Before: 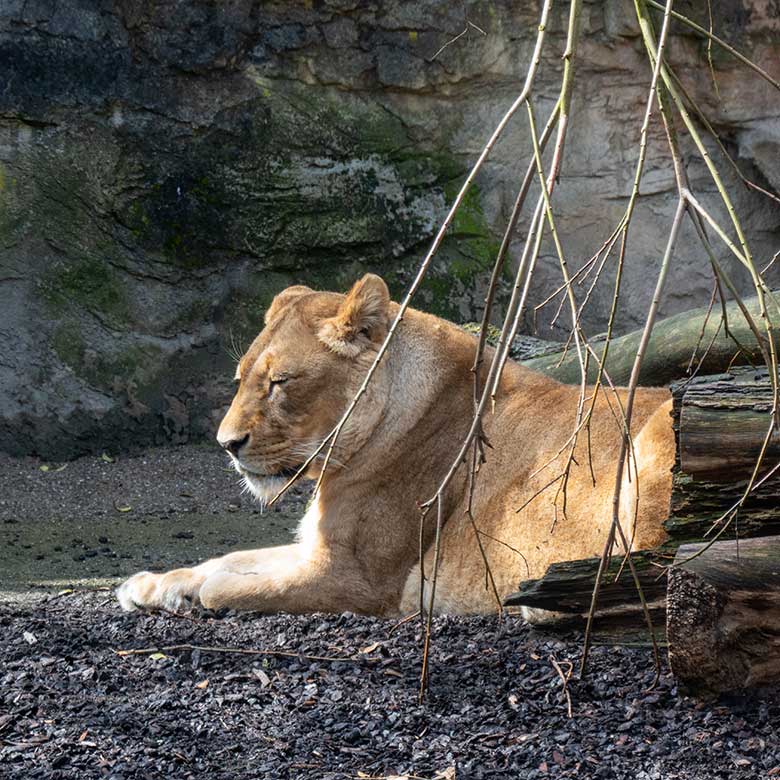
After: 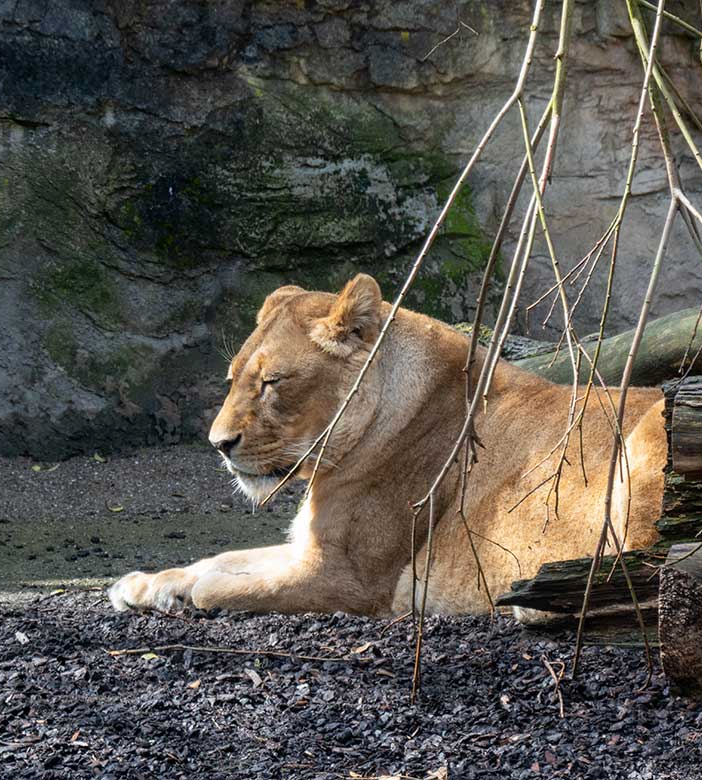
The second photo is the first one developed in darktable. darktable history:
crop and rotate: left 1.088%, right 8.807%
exposure: black level correction 0.001, compensate highlight preservation false
